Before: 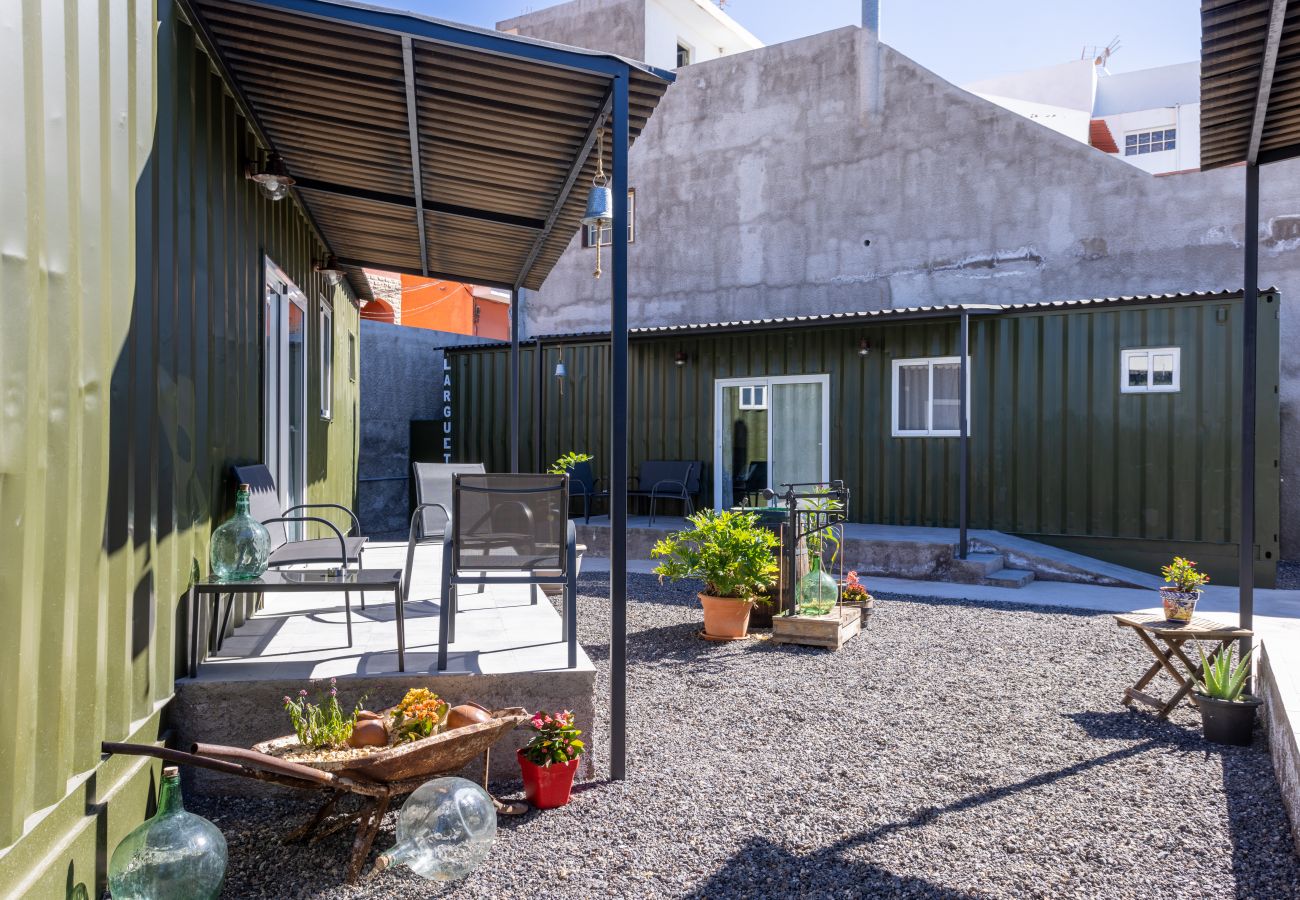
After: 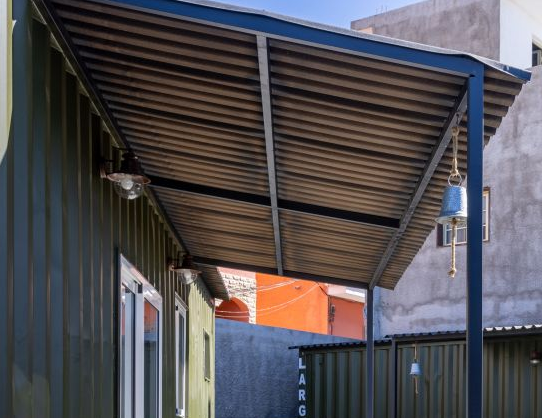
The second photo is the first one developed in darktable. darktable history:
crop and rotate: left 11.211%, top 0.115%, right 47.024%, bottom 53.364%
